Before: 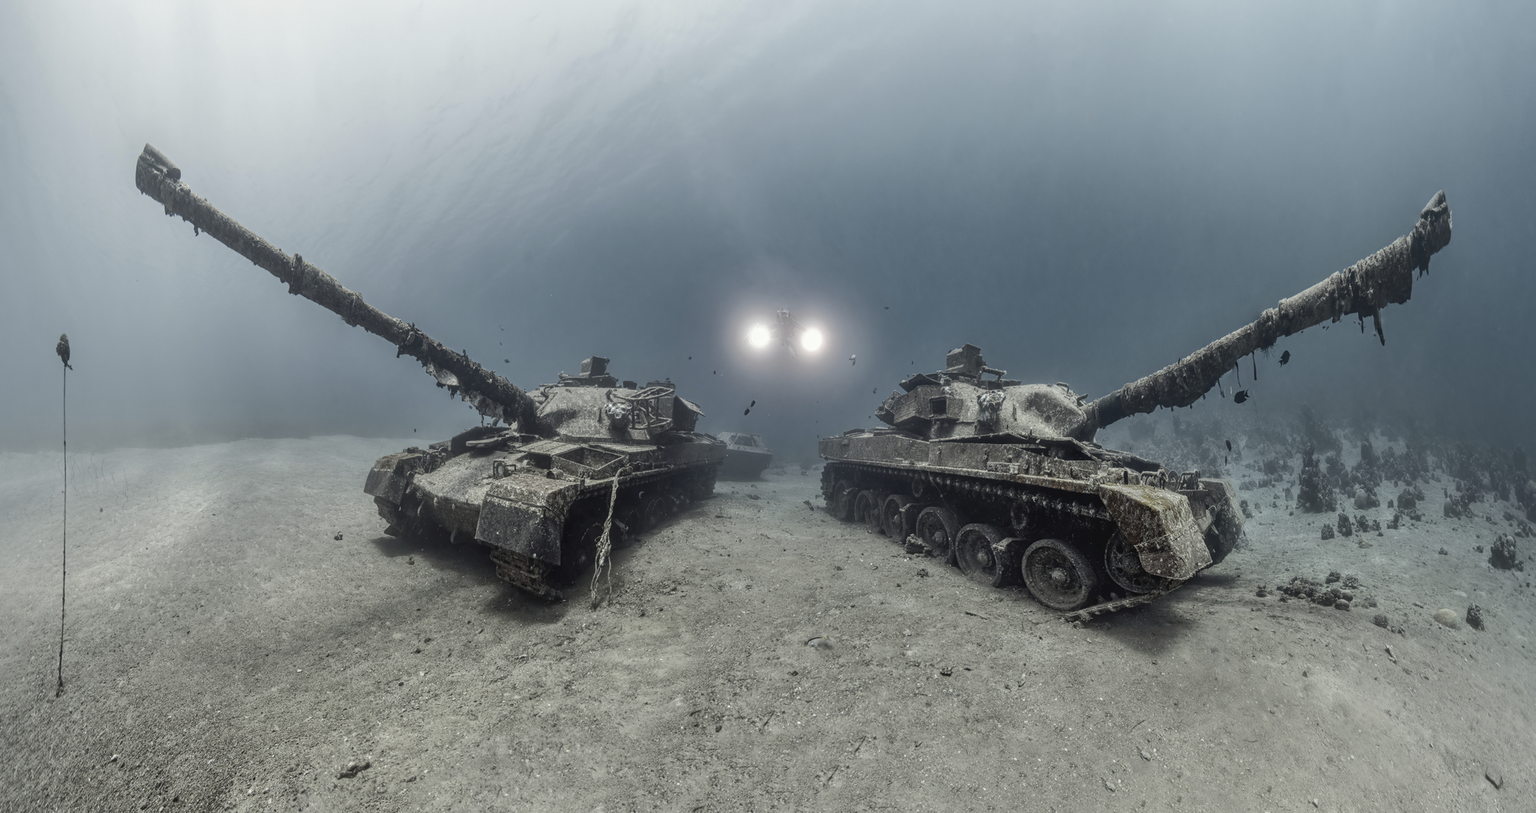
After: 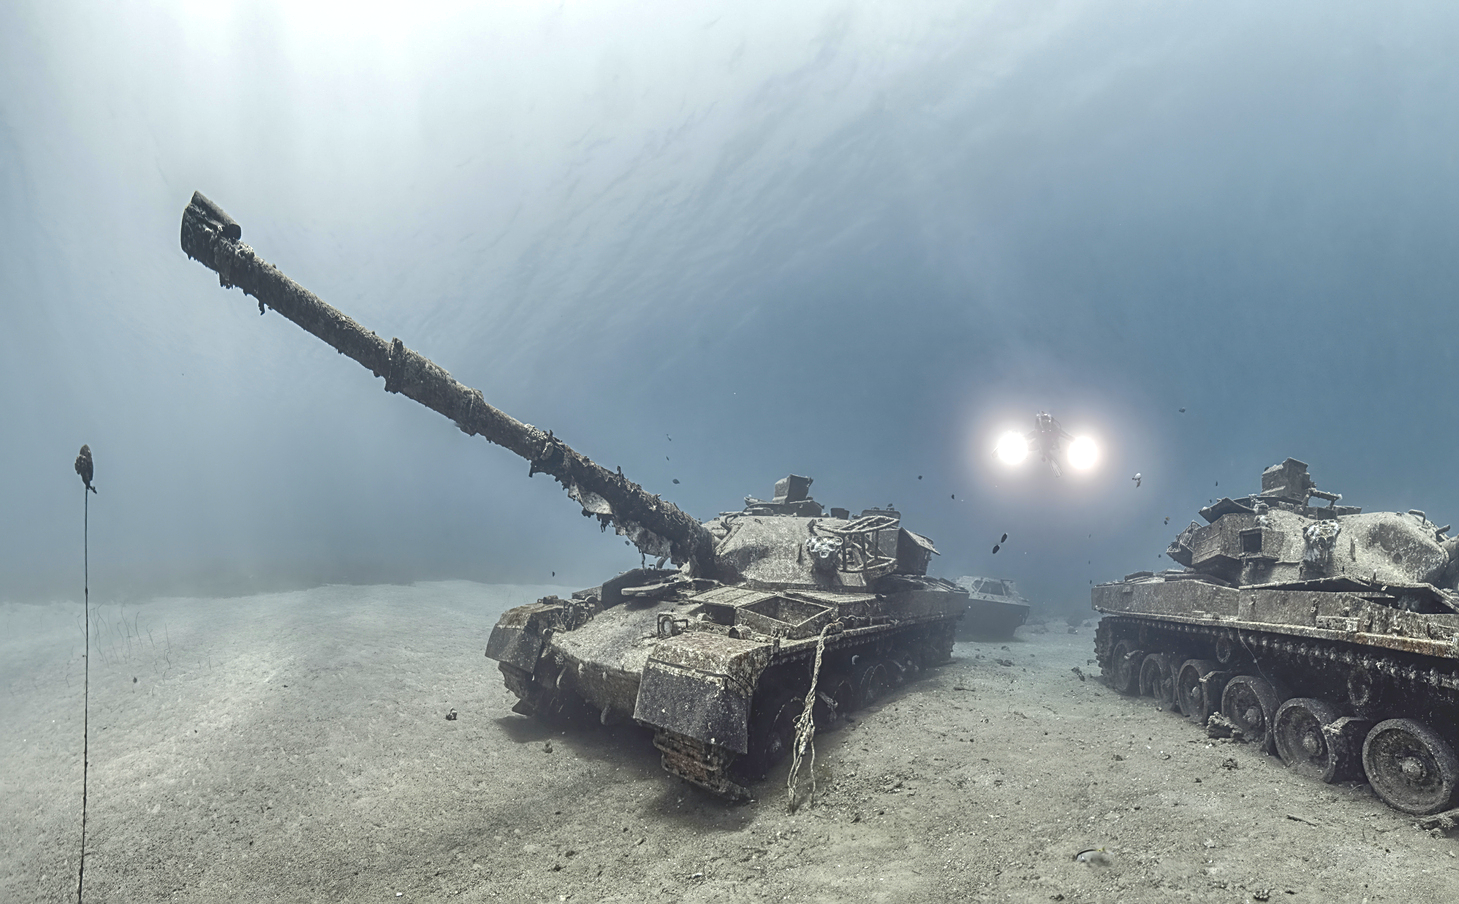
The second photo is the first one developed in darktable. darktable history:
crop: right 28.724%, bottom 16.592%
color balance rgb: global offset › luminance 0.466%, global offset › hue 171.34°, linear chroma grading › global chroma 8.881%, perceptual saturation grading › global saturation 25.2%, perceptual brilliance grading › global brilliance 10.139%, contrast -20.591%
shadows and highlights: radius 136.18, soften with gaussian
sharpen: on, module defaults
exposure: black level correction 0.001, exposure 0.499 EV, compensate exposure bias true, compensate highlight preservation false
